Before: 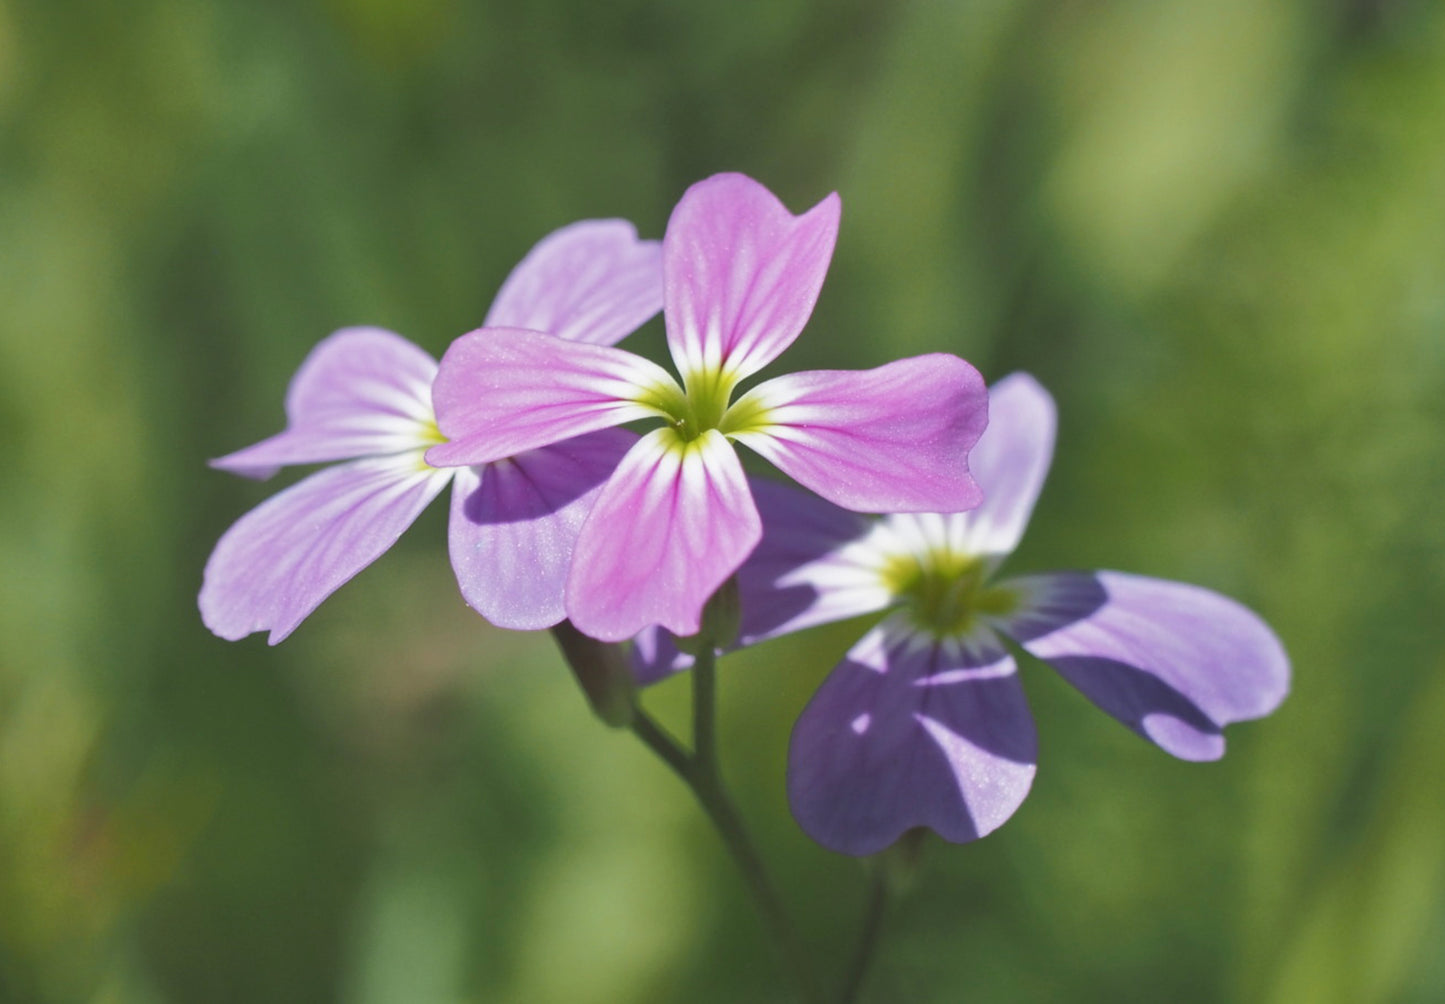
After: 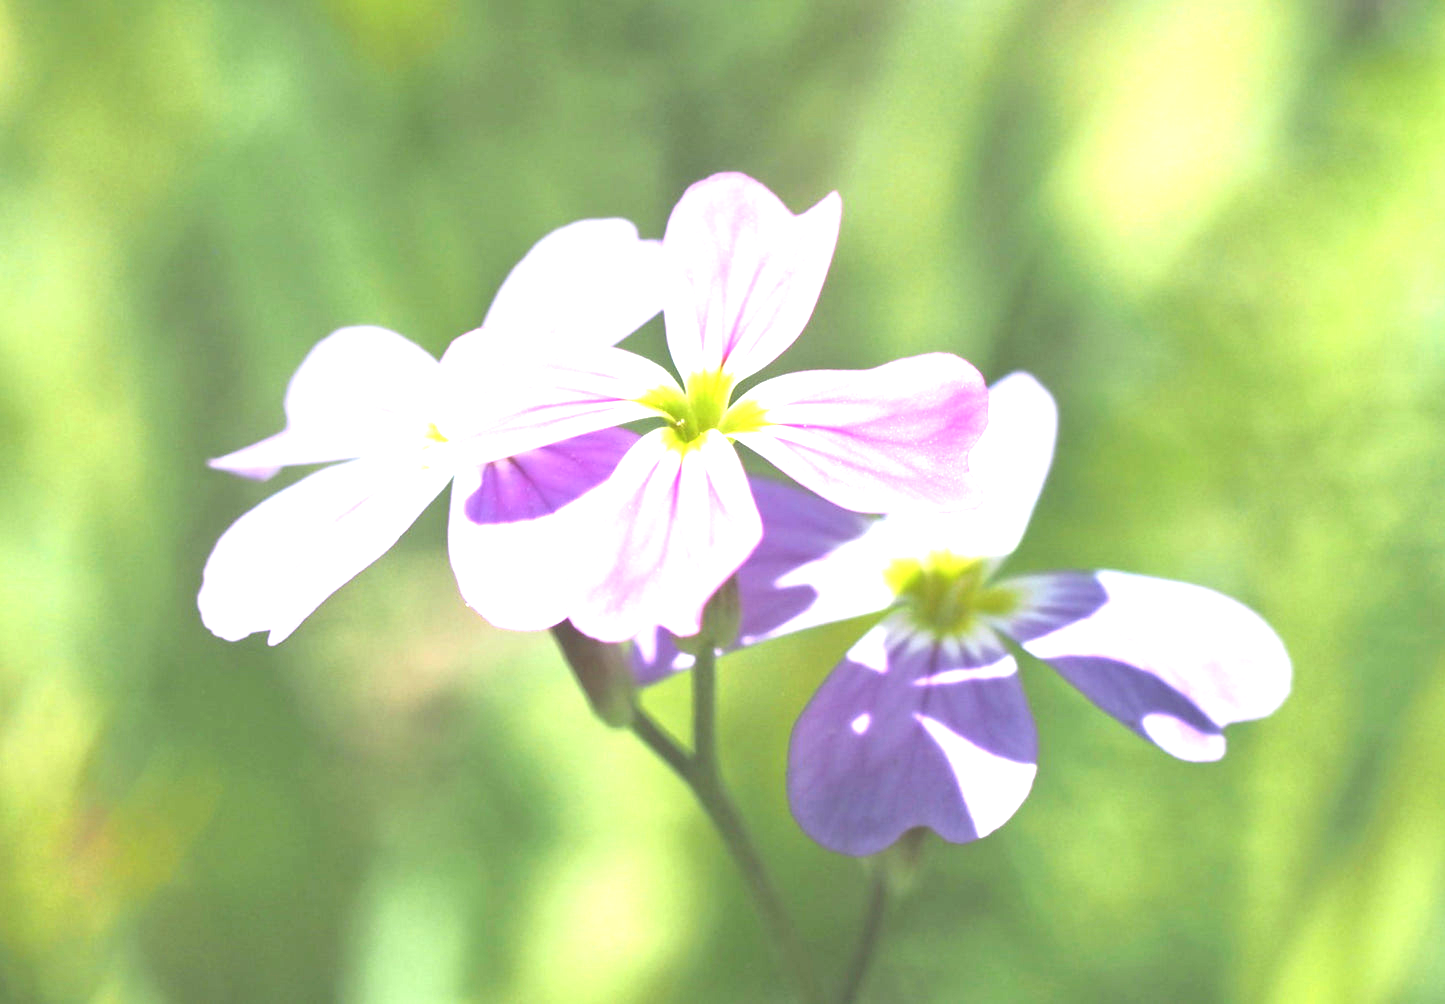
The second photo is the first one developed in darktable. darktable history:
exposure: black level correction 0, exposure 1.88 EV, compensate highlight preservation false
